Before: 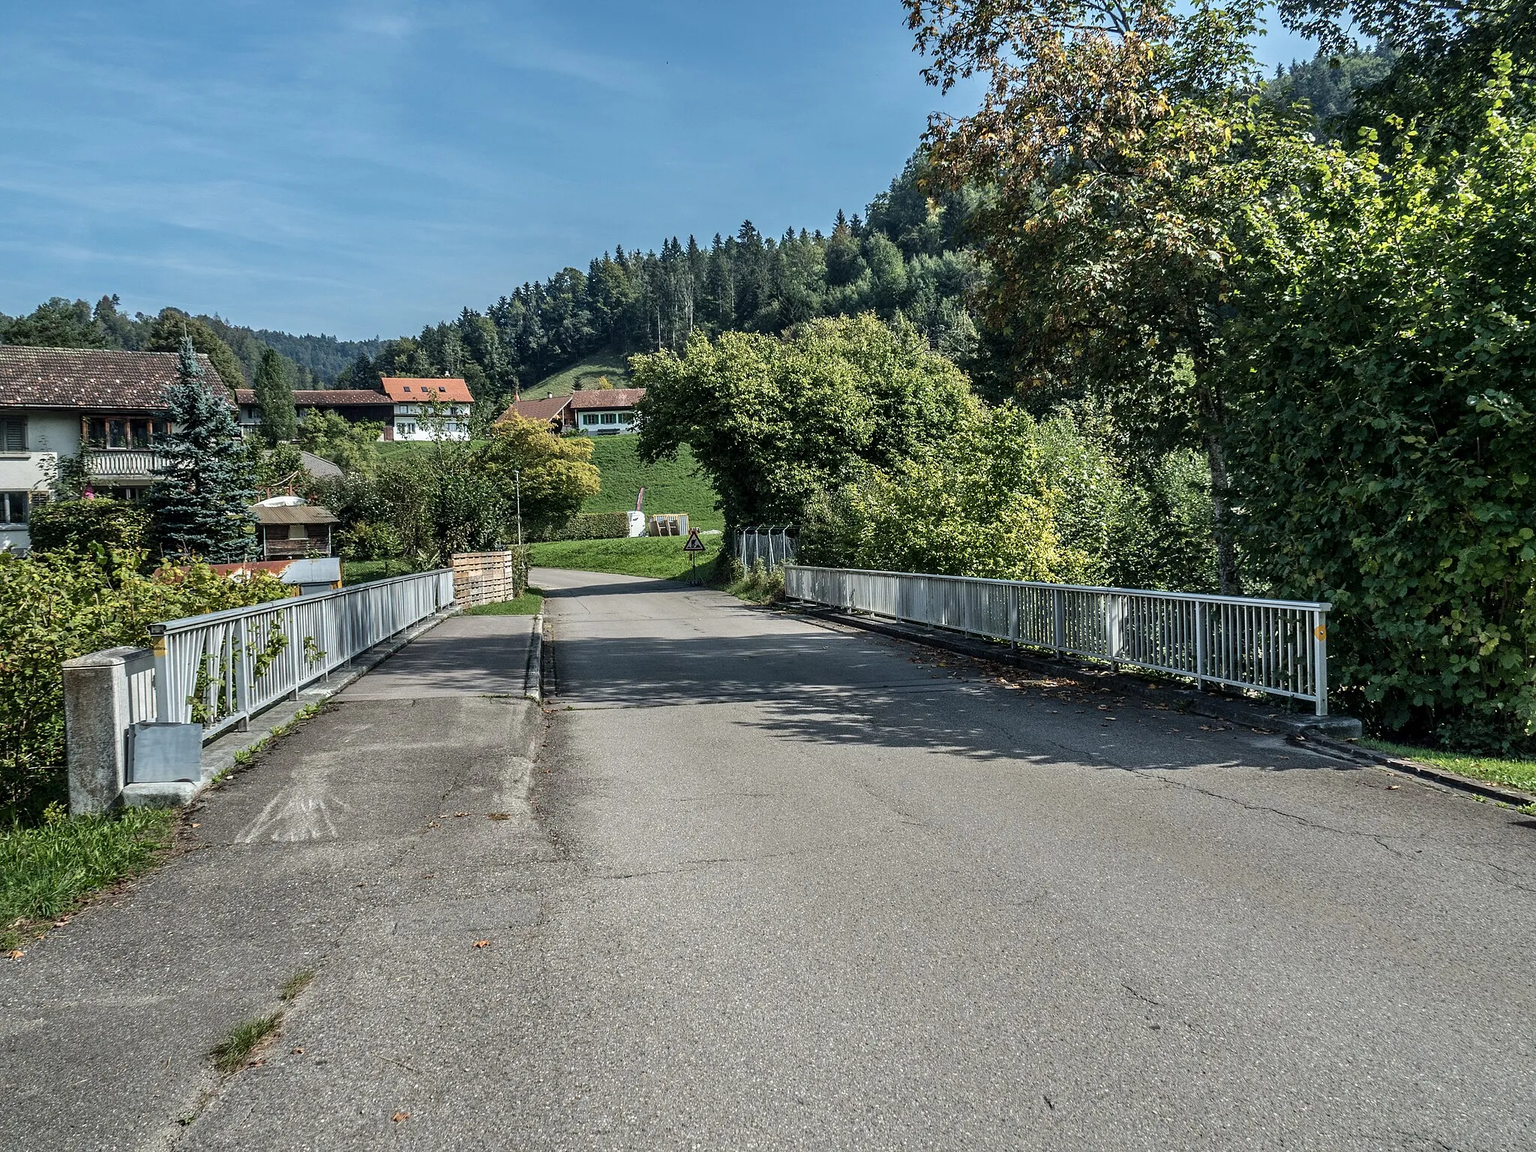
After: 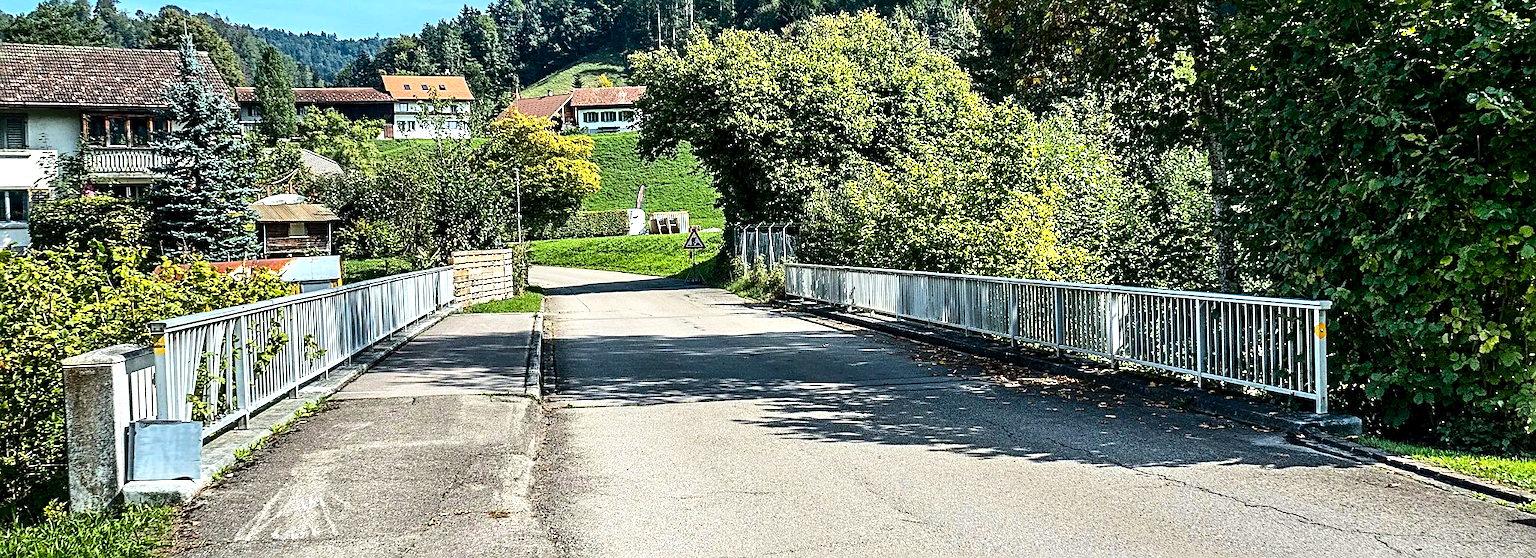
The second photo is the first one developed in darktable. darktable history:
exposure: black level correction -0.001, exposure 0.9 EV, compensate exposure bias true, compensate highlight preservation false
color zones: curves: ch0 [(0, 0.5) (0.143, 0.5) (0.286, 0.5) (0.429, 0.5) (0.571, 0.5) (0.714, 0.476) (0.857, 0.5) (1, 0.5)]; ch2 [(0, 0.5) (0.143, 0.5) (0.286, 0.5) (0.429, 0.5) (0.571, 0.5) (0.714, 0.487) (0.857, 0.5) (1, 0.5)], mix 29.84%
crop and rotate: top 26.238%, bottom 25.232%
sharpen: radius 2.766
color balance rgb: shadows lift › chroma 0.895%, shadows lift › hue 114.38°, global offset › luminance -0.511%, perceptual saturation grading › global saturation 30.231%, global vibrance 22.438%
tone curve: curves: ch0 [(0, 0) (0.003, 0.009) (0.011, 0.013) (0.025, 0.019) (0.044, 0.029) (0.069, 0.04) (0.1, 0.053) (0.136, 0.08) (0.177, 0.114) (0.224, 0.151) (0.277, 0.207) (0.335, 0.267) (0.399, 0.35) (0.468, 0.442) (0.543, 0.545) (0.623, 0.656) (0.709, 0.752) (0.801, 0.843) (0.898, 0.932) (1, 1)], color space Lab, independent channels, preserve colors none
